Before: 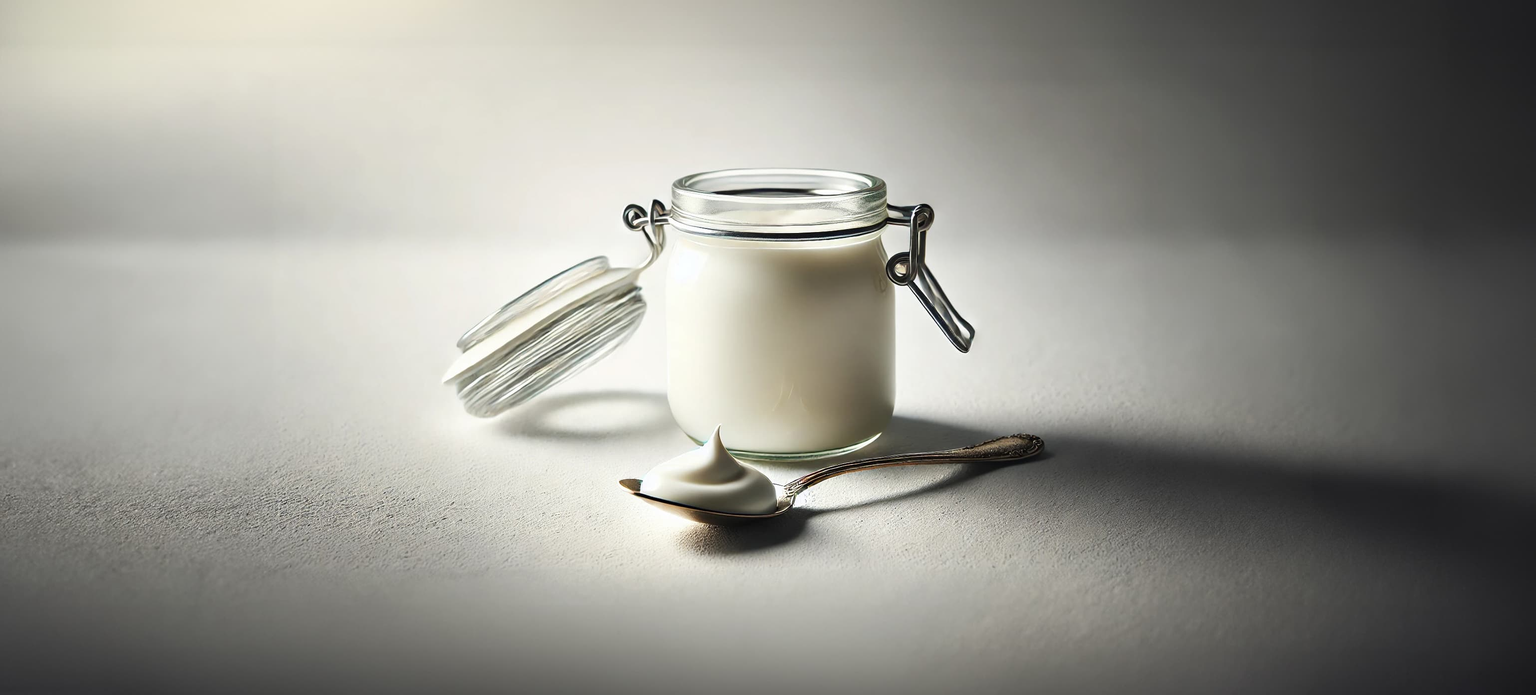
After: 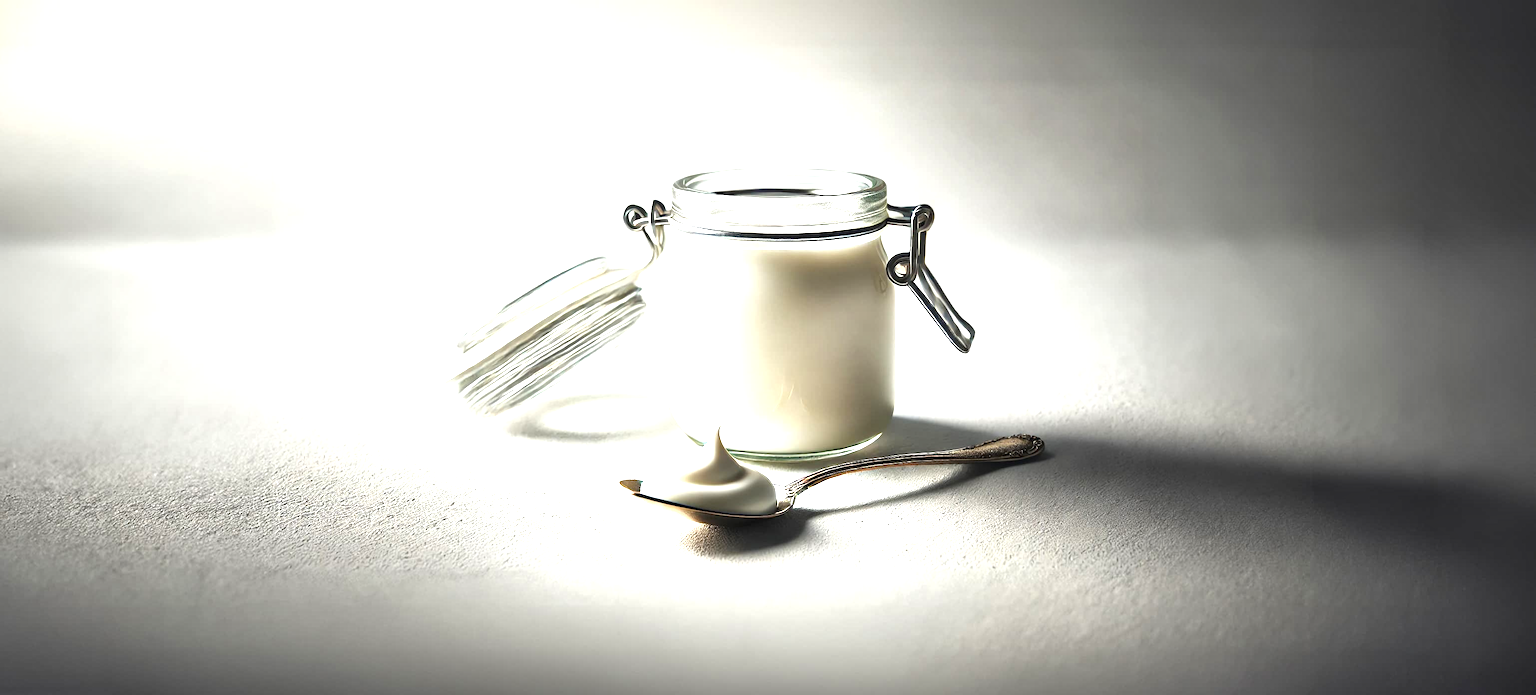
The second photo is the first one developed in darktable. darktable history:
local contrast: mode bilateral grid, contrast 20, coarseness 50, detail 144%, midtone range 0.2
exposure: black level correction 0, exposure 1 EV, compensate exposure bias true, compensate highlight preservation false
